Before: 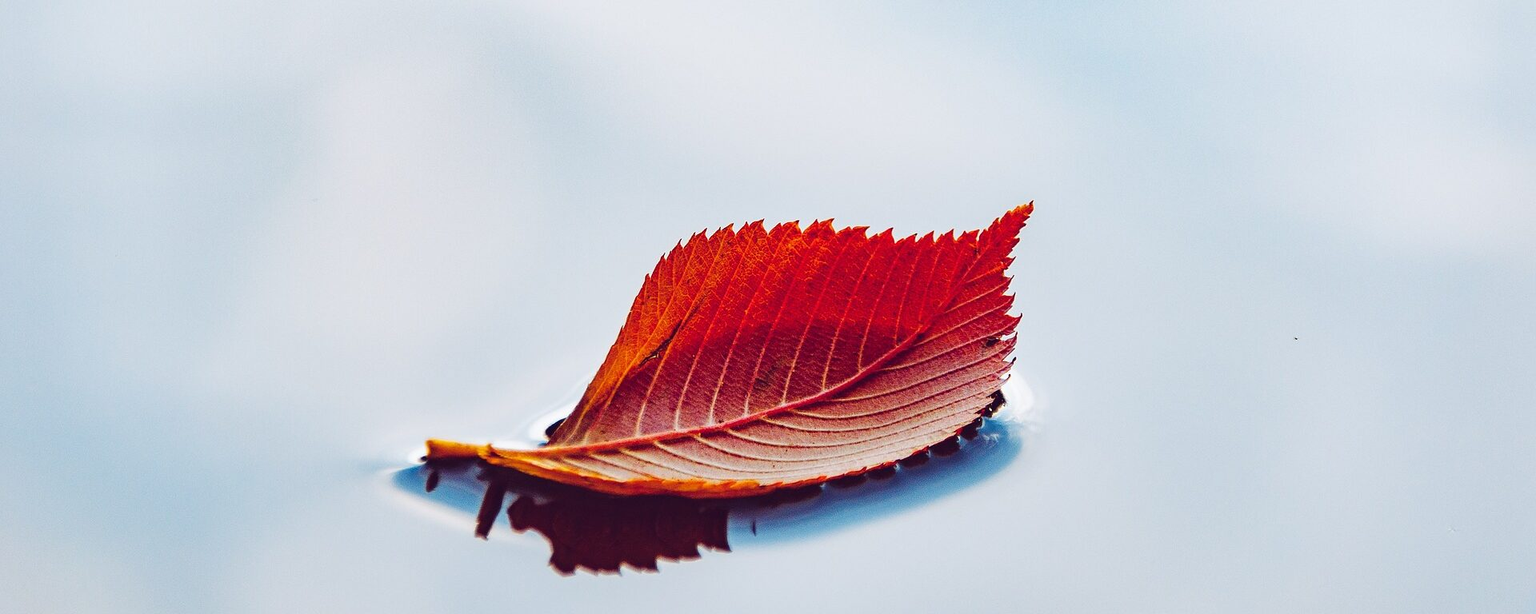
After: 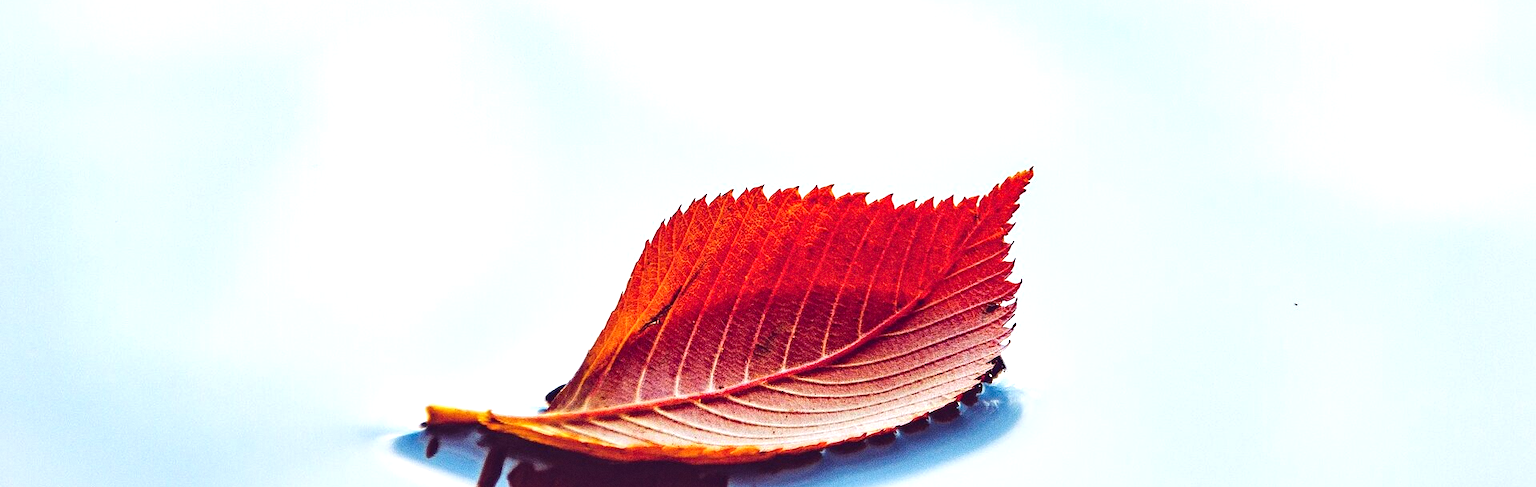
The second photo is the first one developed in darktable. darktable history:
crop and rotate: top 5.667%, bottom 14.937%
exposure: black level correction 0, exposure 0.6 EV, compensate highlight preservation false
tone equalizer: on, module defaults
grain: on, module defaults
white balance: red 0.982, blue 1.018
local contrast: mode bilateral grid, contrast 20, coarseness 50, detail 130%, midtone range 0.2
